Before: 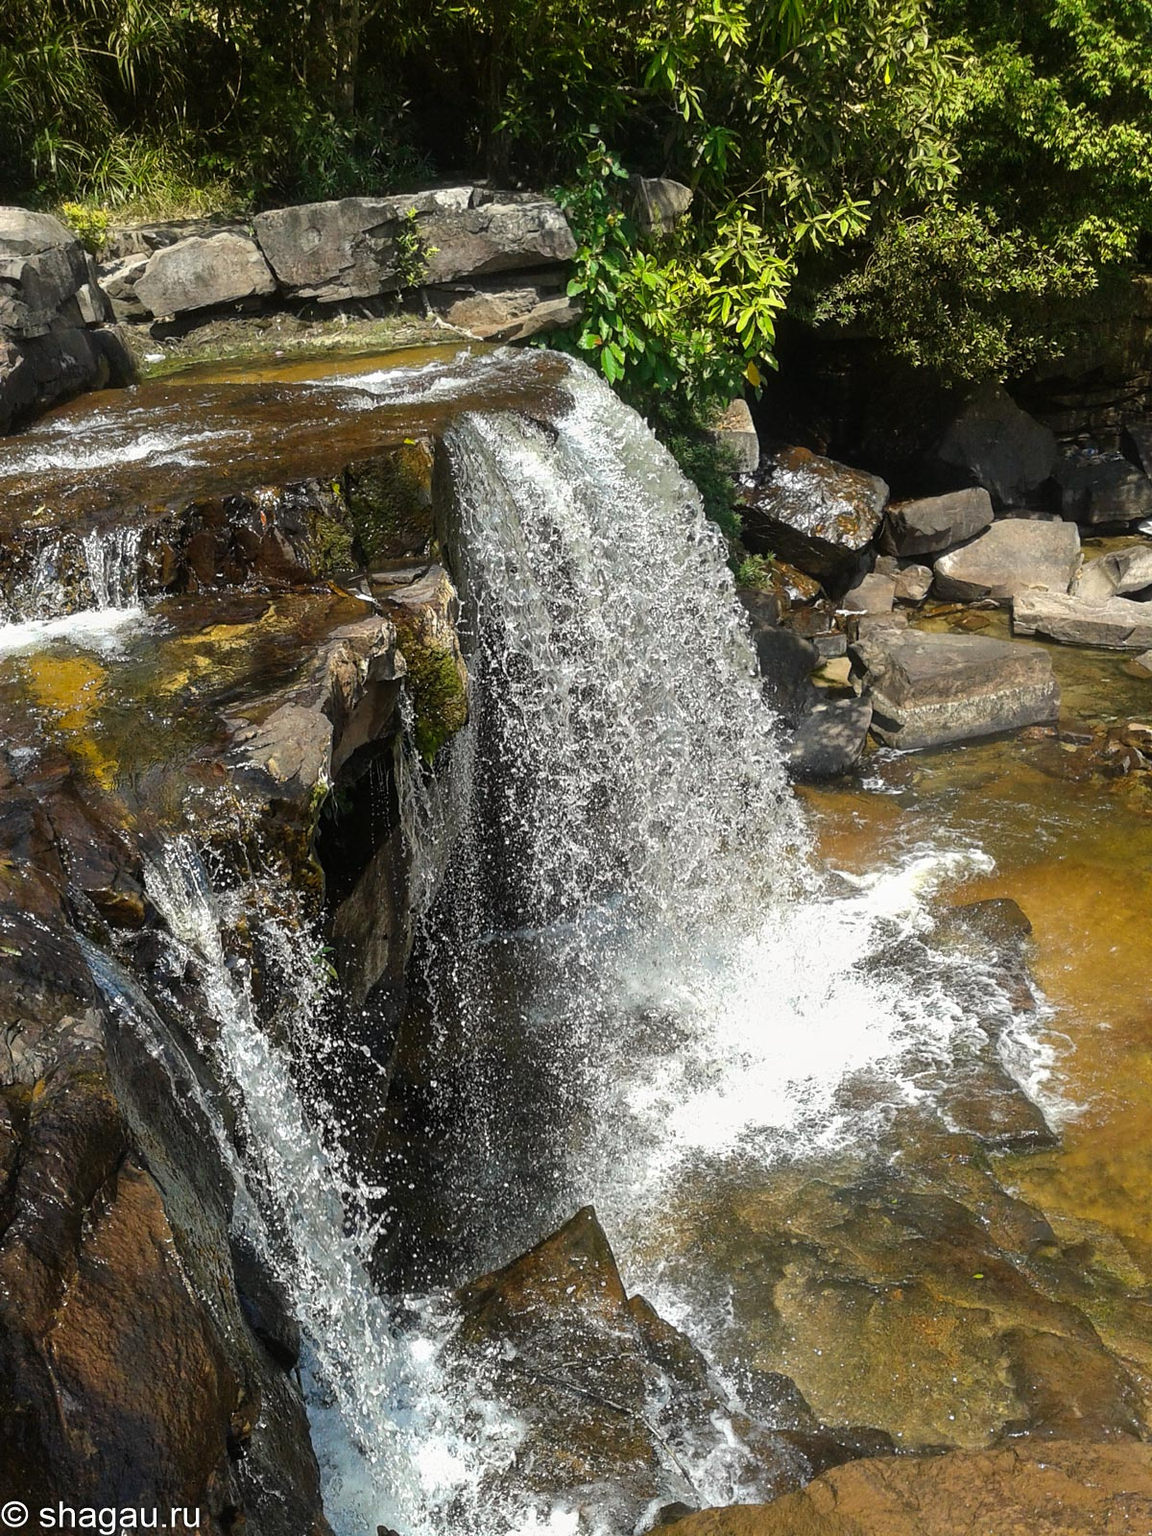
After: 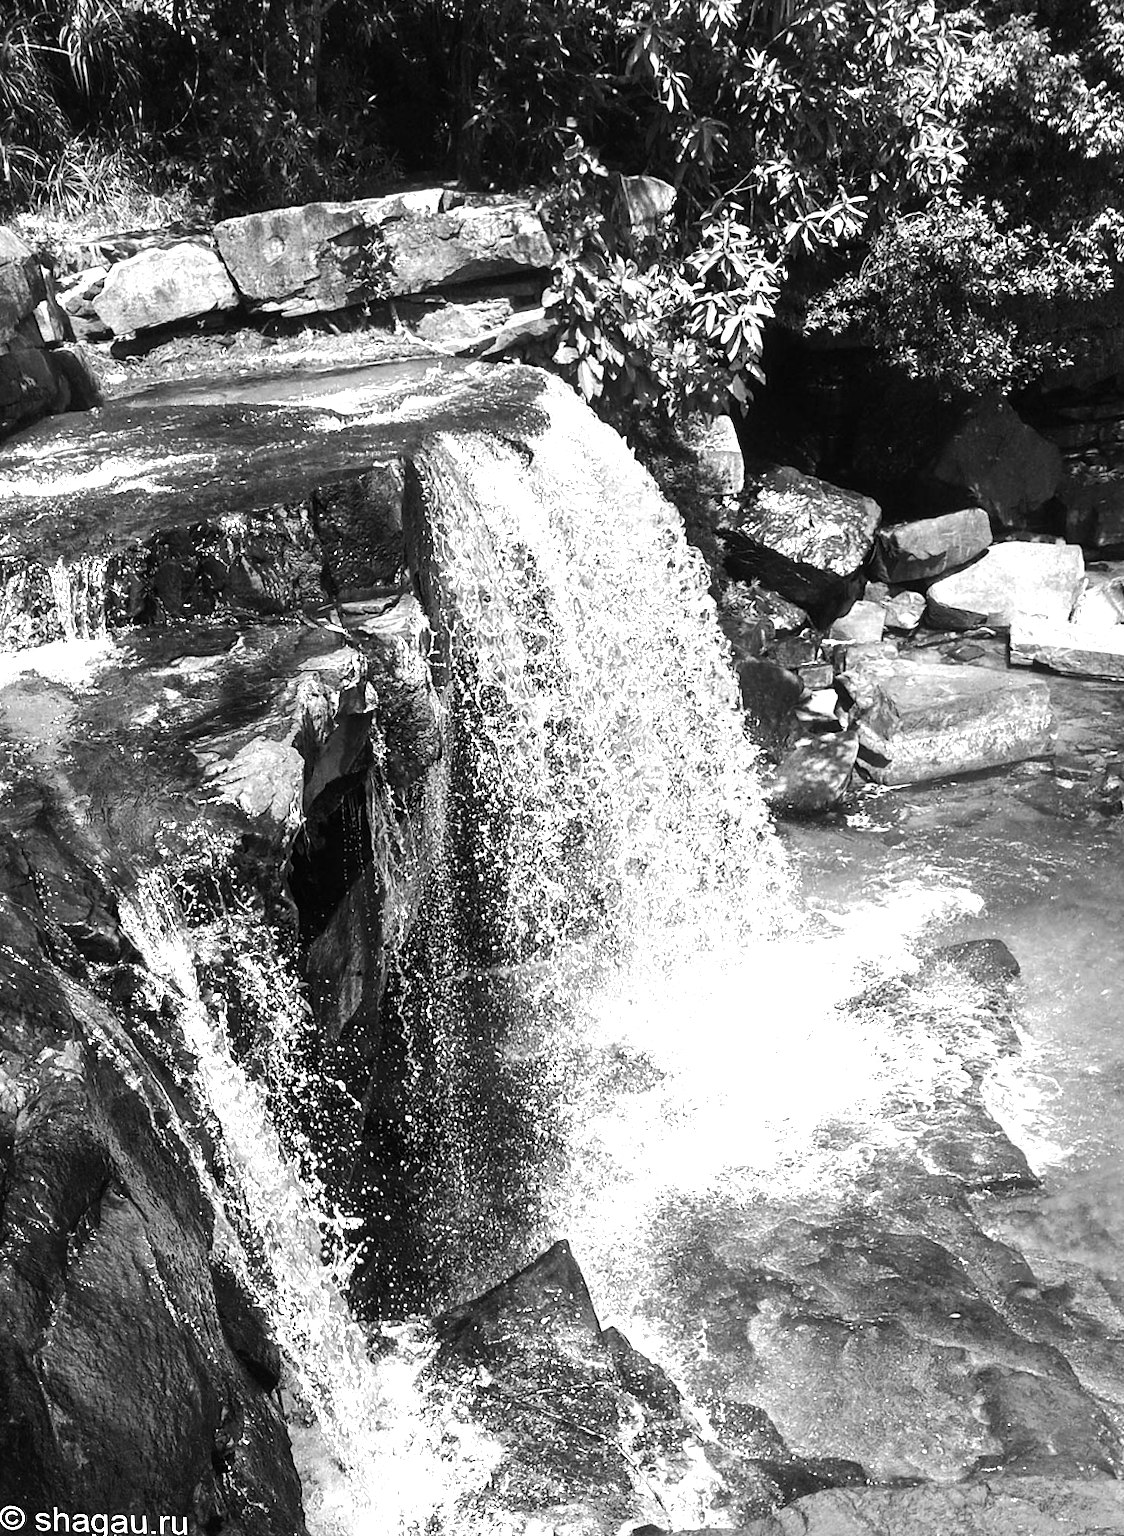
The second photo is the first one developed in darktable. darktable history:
monochrome: size 1
tone equalizer: -8 EV -0.75 EV, -7 EV -0.7 EV, -6 EV -0.6 EV, -5 EV -0.4 EV, -3 EV 0.4 EV, -2 EV 0.6 EV, -1 EV 0.7 EV, +0 EV 0.75 EV, edges refinement/feathering 500, mask exposure compensation -1.57 EV, preserve details no
rotate and perspective: rotation 0.074°, lens shift (vertical) 0.096, lens shift (horizontal) -0.041, crop left 0.043, crop right 0.952, crop top 0.024, crop bottom 0.979
exposure: exposure 0.766 EV, compensate highlight preservation false
